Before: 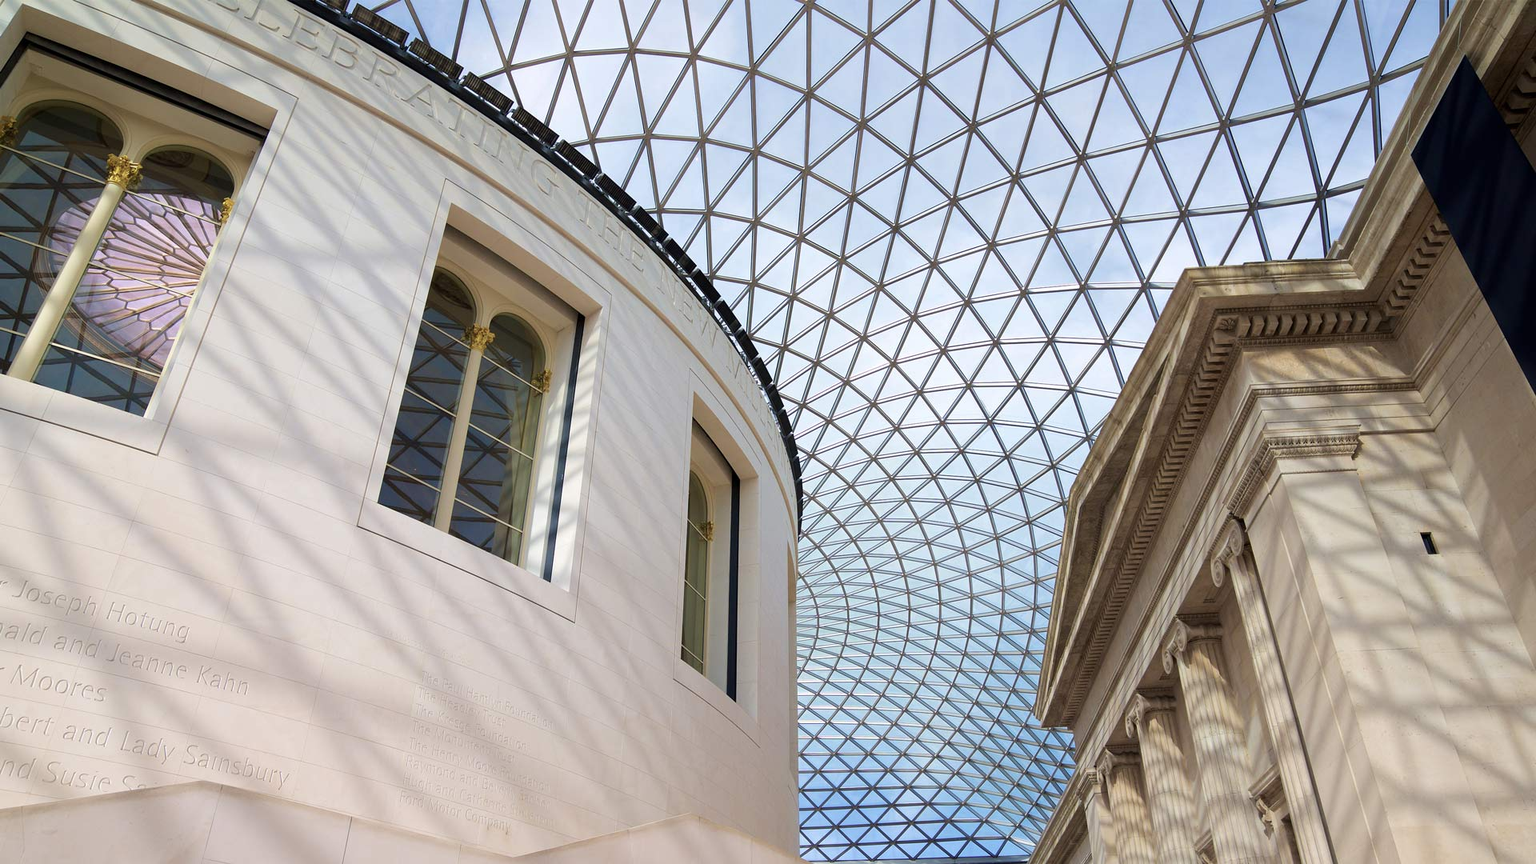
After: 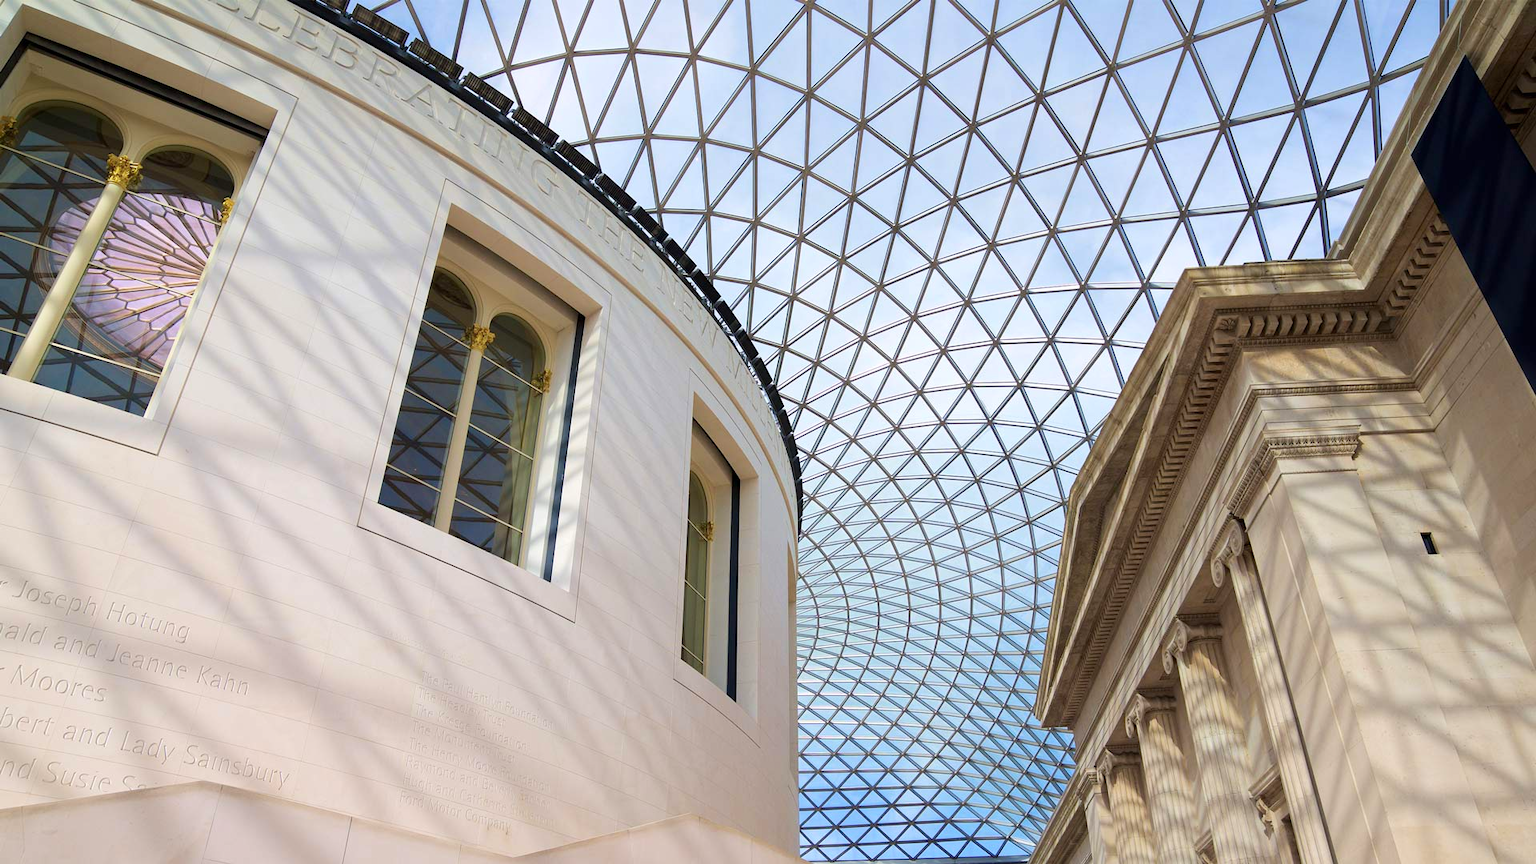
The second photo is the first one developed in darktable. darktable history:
contrast brightness saturation: saturation 0.181
base curve: curves: ch0 [(0, 0) (0.472, 0.508) (1, 1)]
